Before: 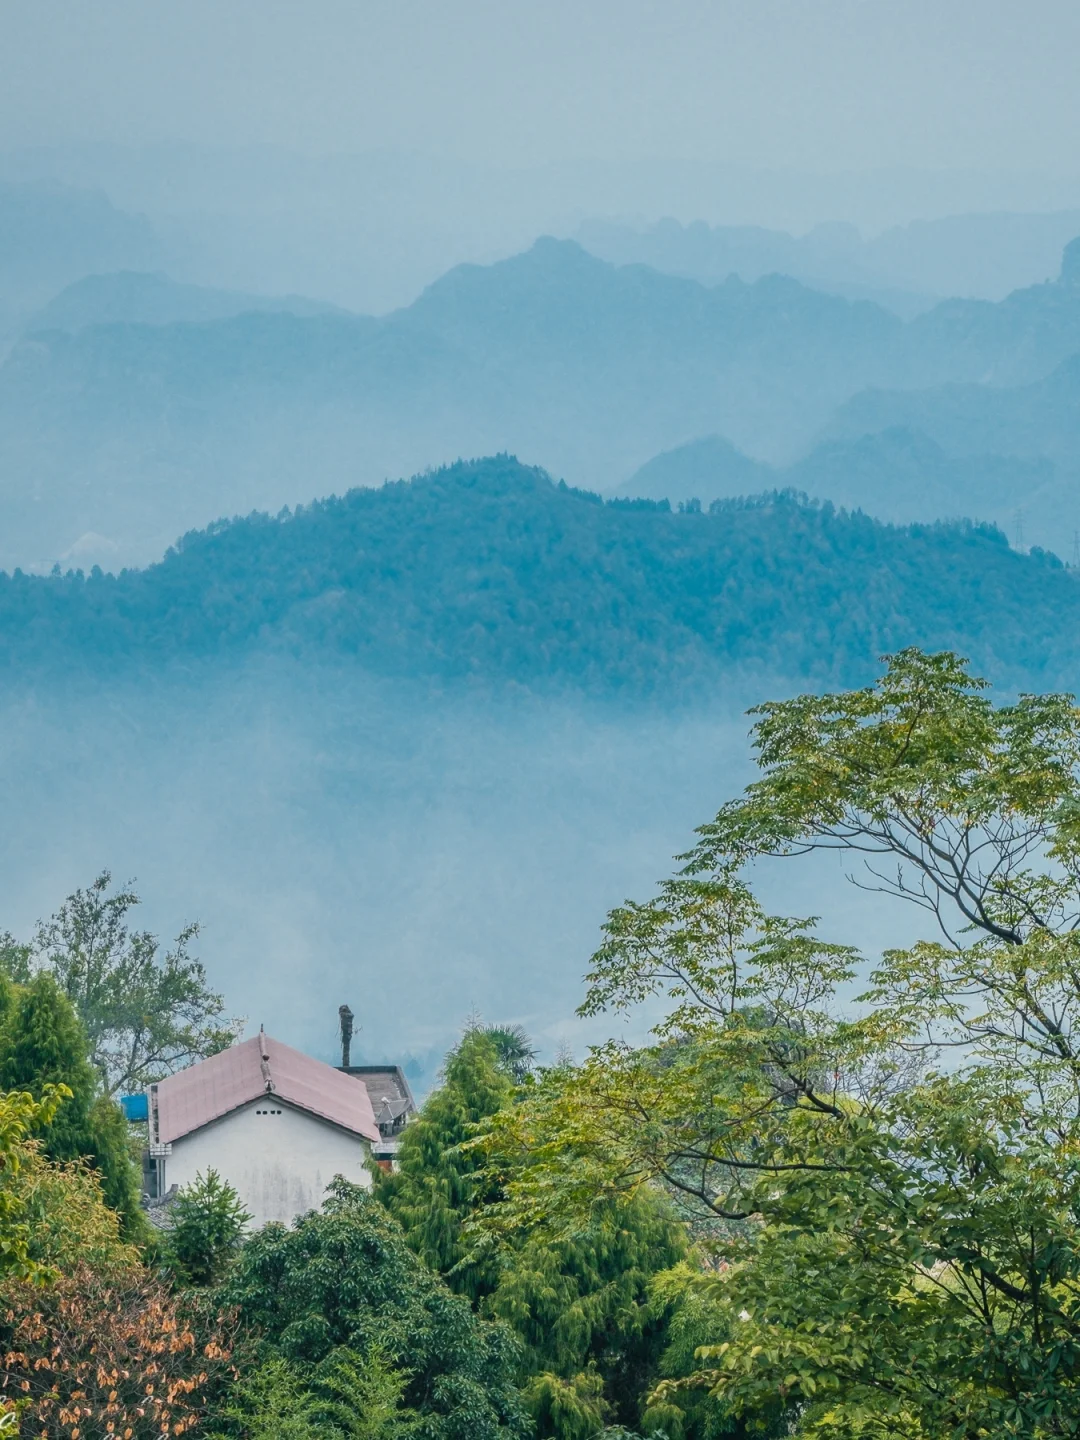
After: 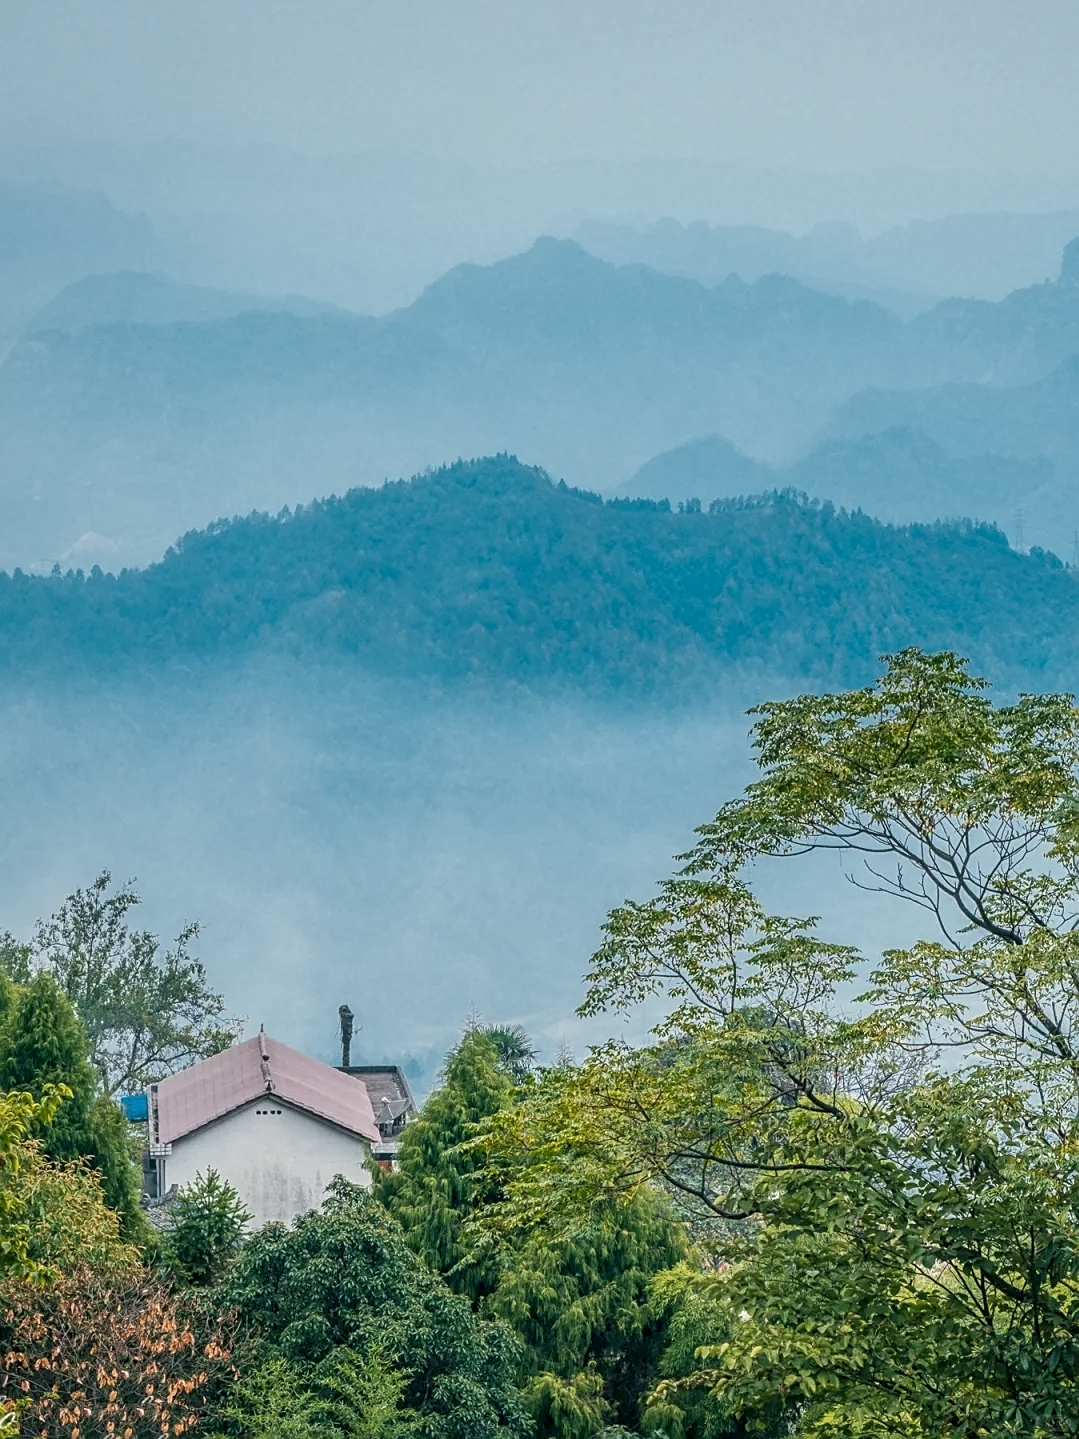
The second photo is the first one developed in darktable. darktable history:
local contrast: on, module defaults
crop and rotate: left 0.078%, bottom 0.01%
sharpen: on, module defaults
contrast equalizer: y [[0.5 ×6], [0.5 ×6], [0.5 ×6], [0 ×6], [0, 0.039, 0.251, 0.29, 0.293, 0.292]], mix 0.165
